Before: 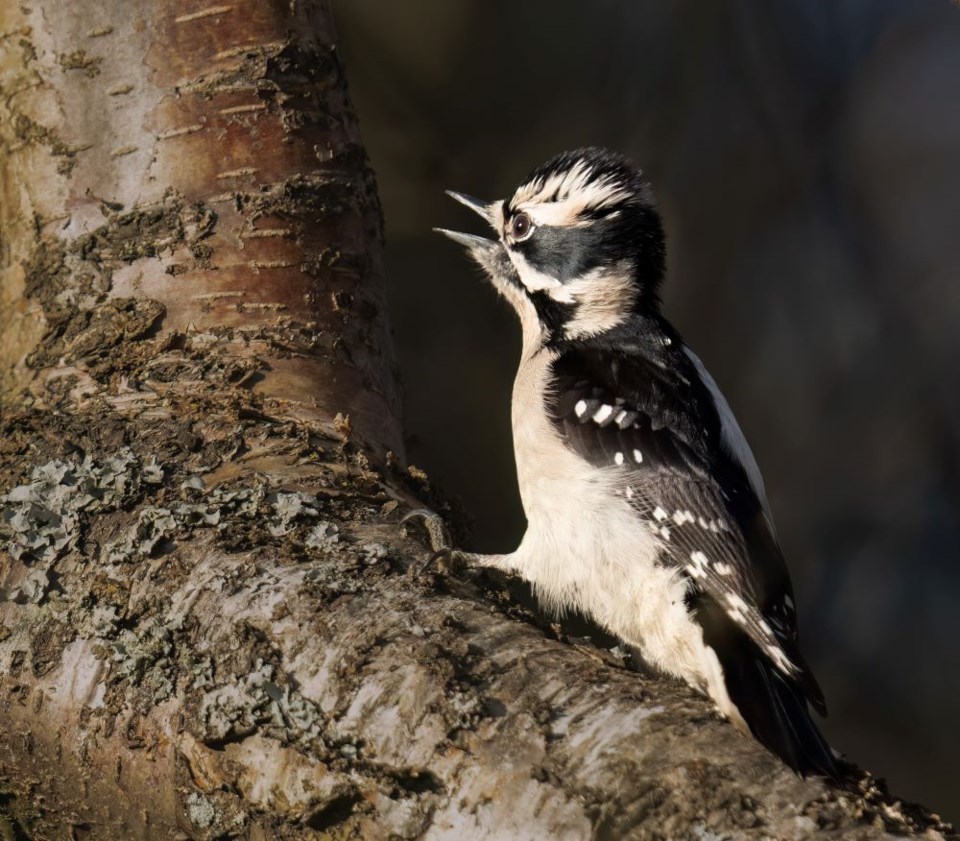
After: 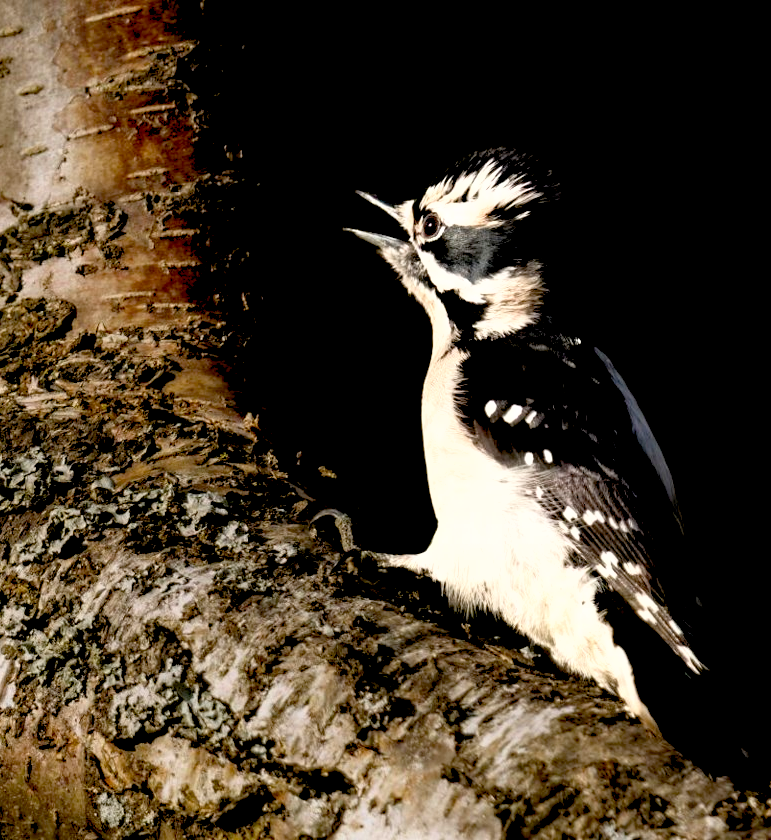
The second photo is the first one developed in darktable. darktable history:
shadows and highlights: shadows 1.74, highlights 39.11
levels: white 99.96%, levels [0.026, 0.507, 0.987]
crop and rotate: left 9.475%, right 10.175%
exposure: black level correction 0.039, exposure 0.5 EV, compensate exposure bias true, compensate highlight preservation false
